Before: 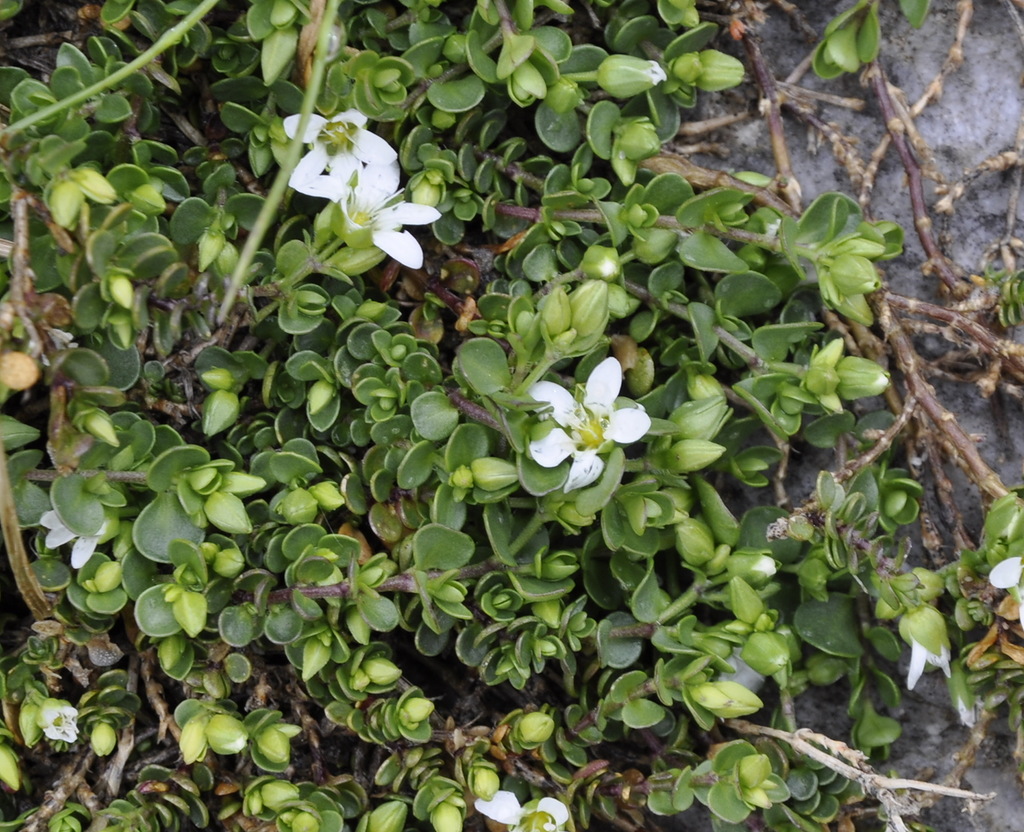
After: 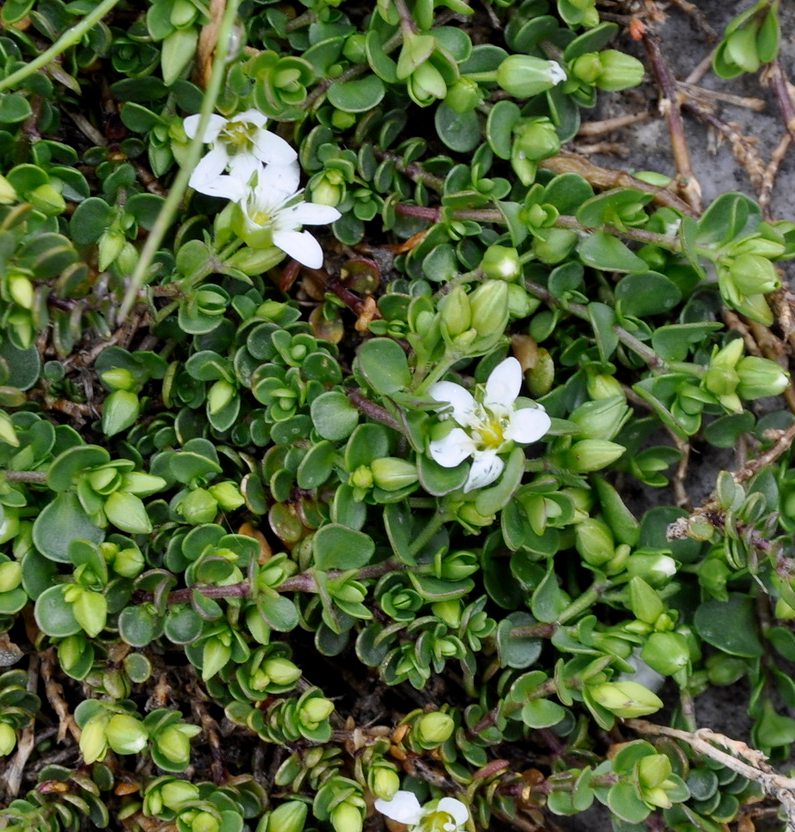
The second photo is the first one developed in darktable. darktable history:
exposure: black level correction 0.002, compensate highlight preservation false
crop: left 9.854%, right 12.498%
